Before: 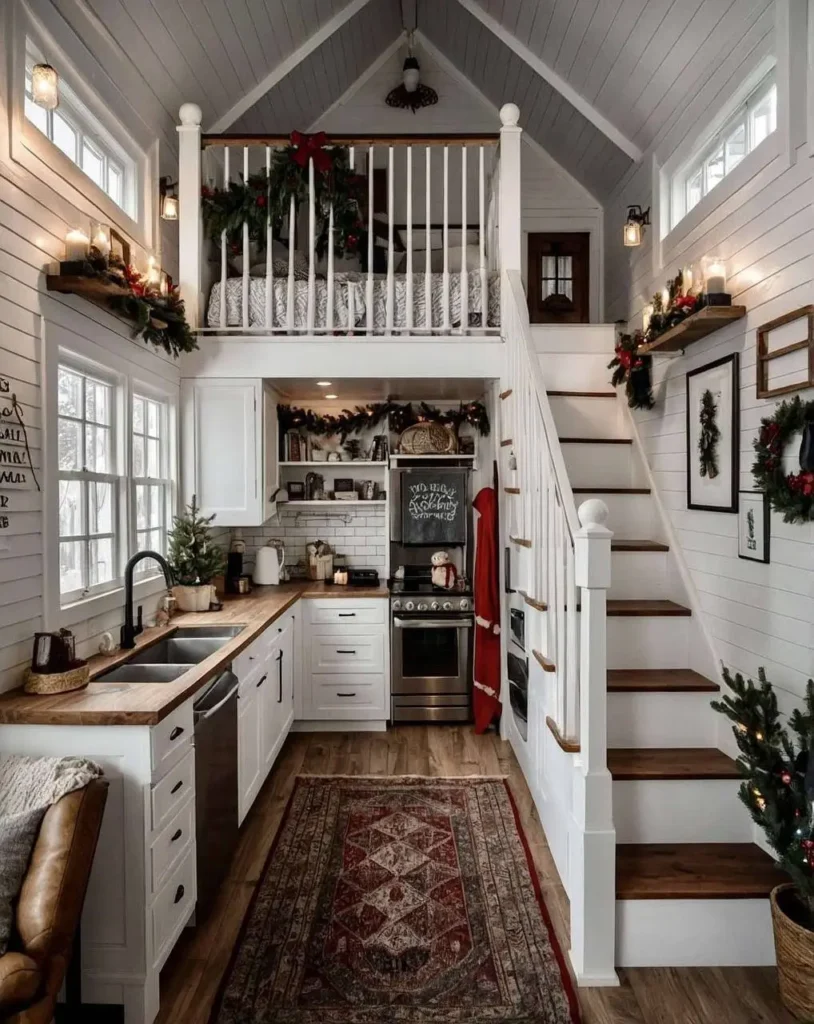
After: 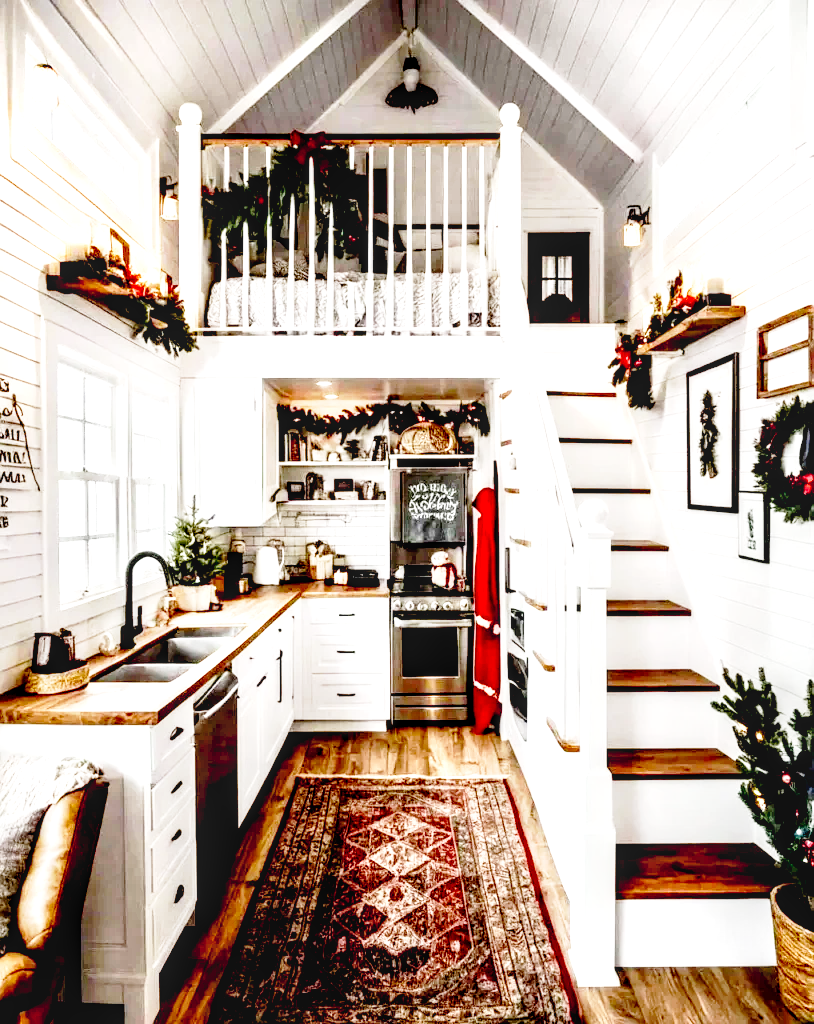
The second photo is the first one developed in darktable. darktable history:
local contrast: detail 130%
base curve: curves: ch0 [(0, 0) (0.028, 0.03) (0.121, 0.232) (0.46, 0.748) (0.859, 0.968) (1, 1)], preserve colors none
exposure: black level correction 0.014, exposure 1.792 EV, compensate highlight preservation false
